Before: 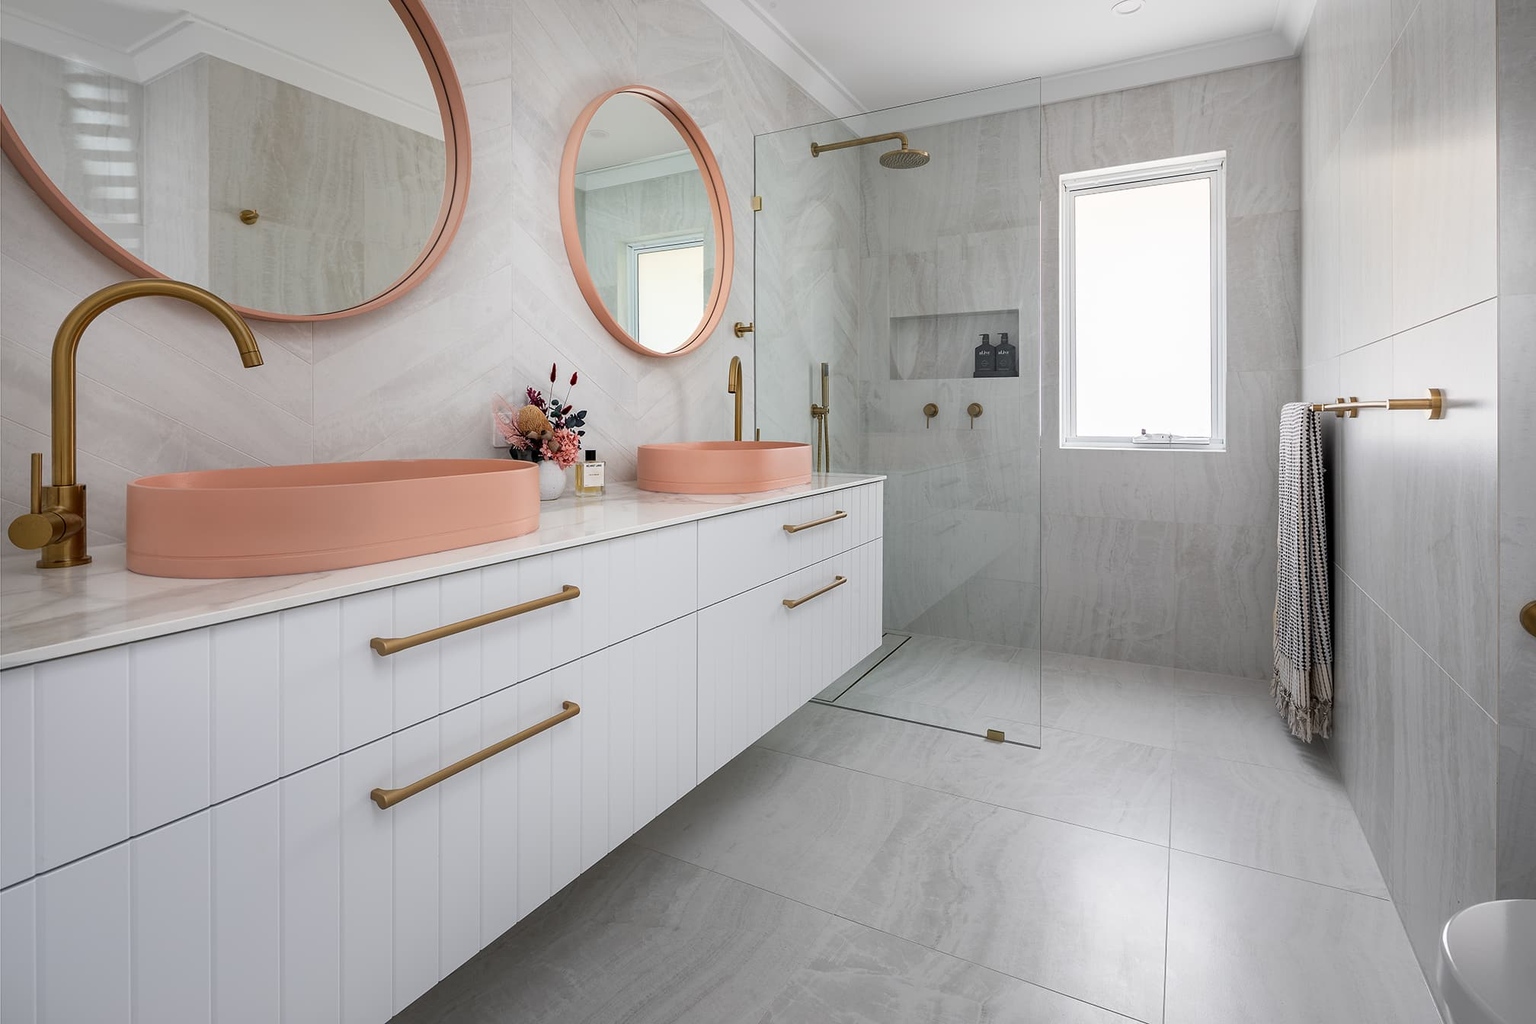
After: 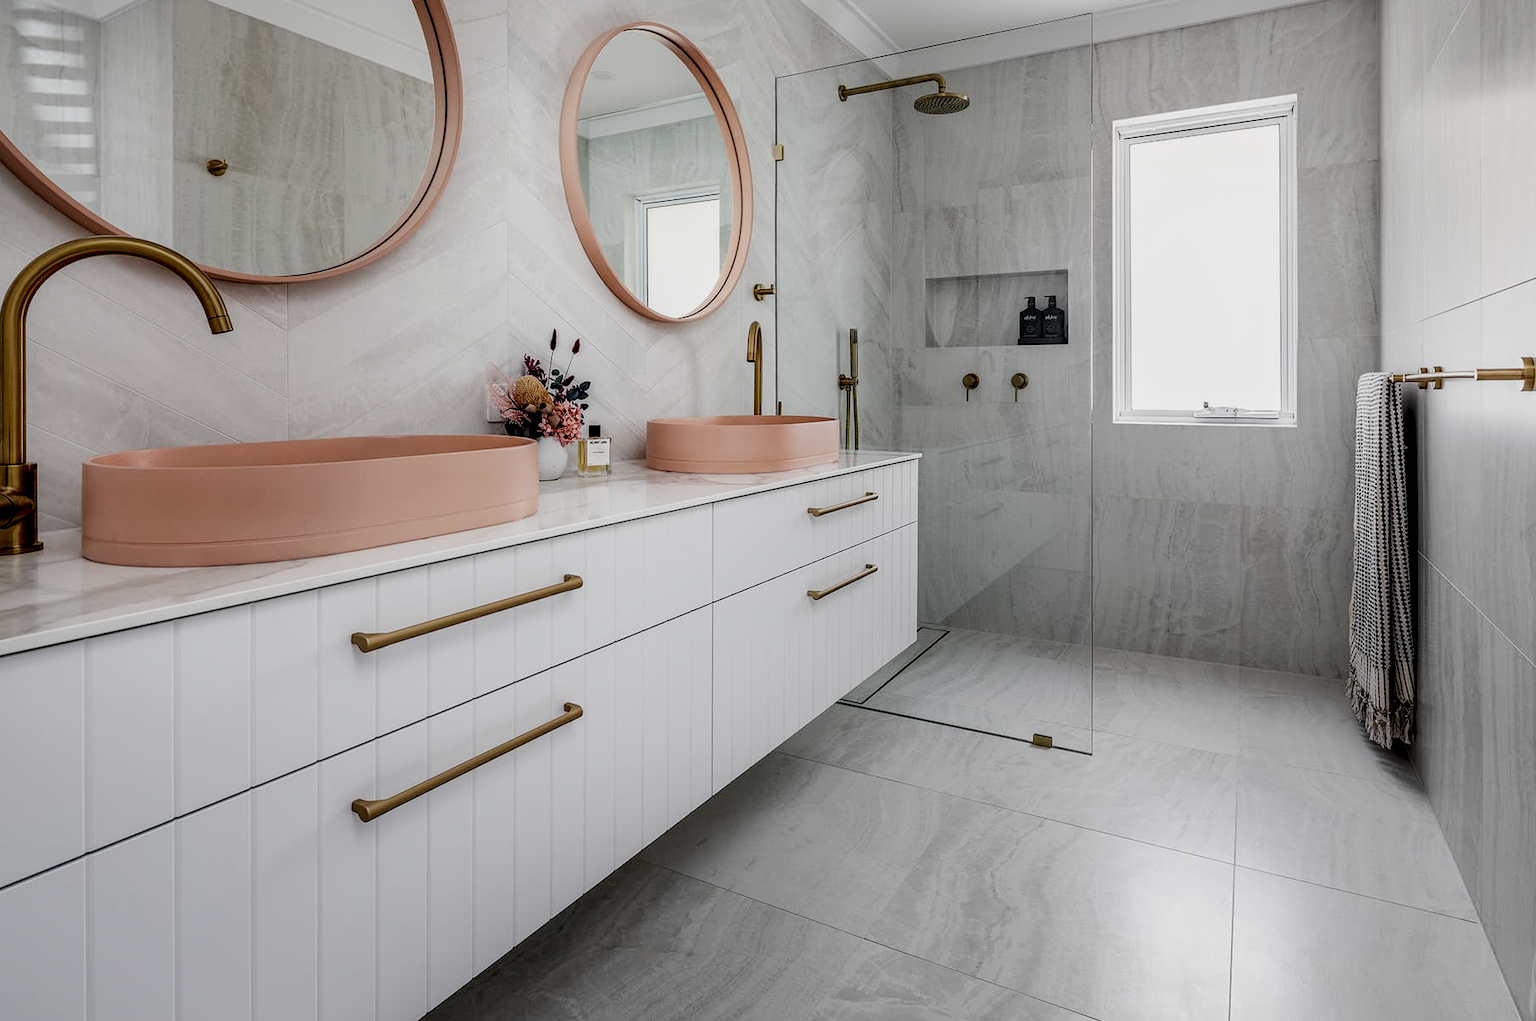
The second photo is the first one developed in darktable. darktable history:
local contrast: highlights 22%, shadows 70%, detail 170%
crop: left 3.424%, top 6.406%, right 6.068%, bottom 3.294%
filmic rgb: black relative exposure -7.65 EV, white relative exposure 4.56 EV, threshold 3.06 EV, hardness 3.61, add noise in highlights 0, preserve chrominance no, color science v3 (2019), use custom middle-gray values true, iterations of high-quality reconstruction 0, contrast in highlights soft, enable highlight reconstruction true
tone equalizer: edges refinement/feathering 500, mask exposure compensation -1.57 EV, preserve details no
